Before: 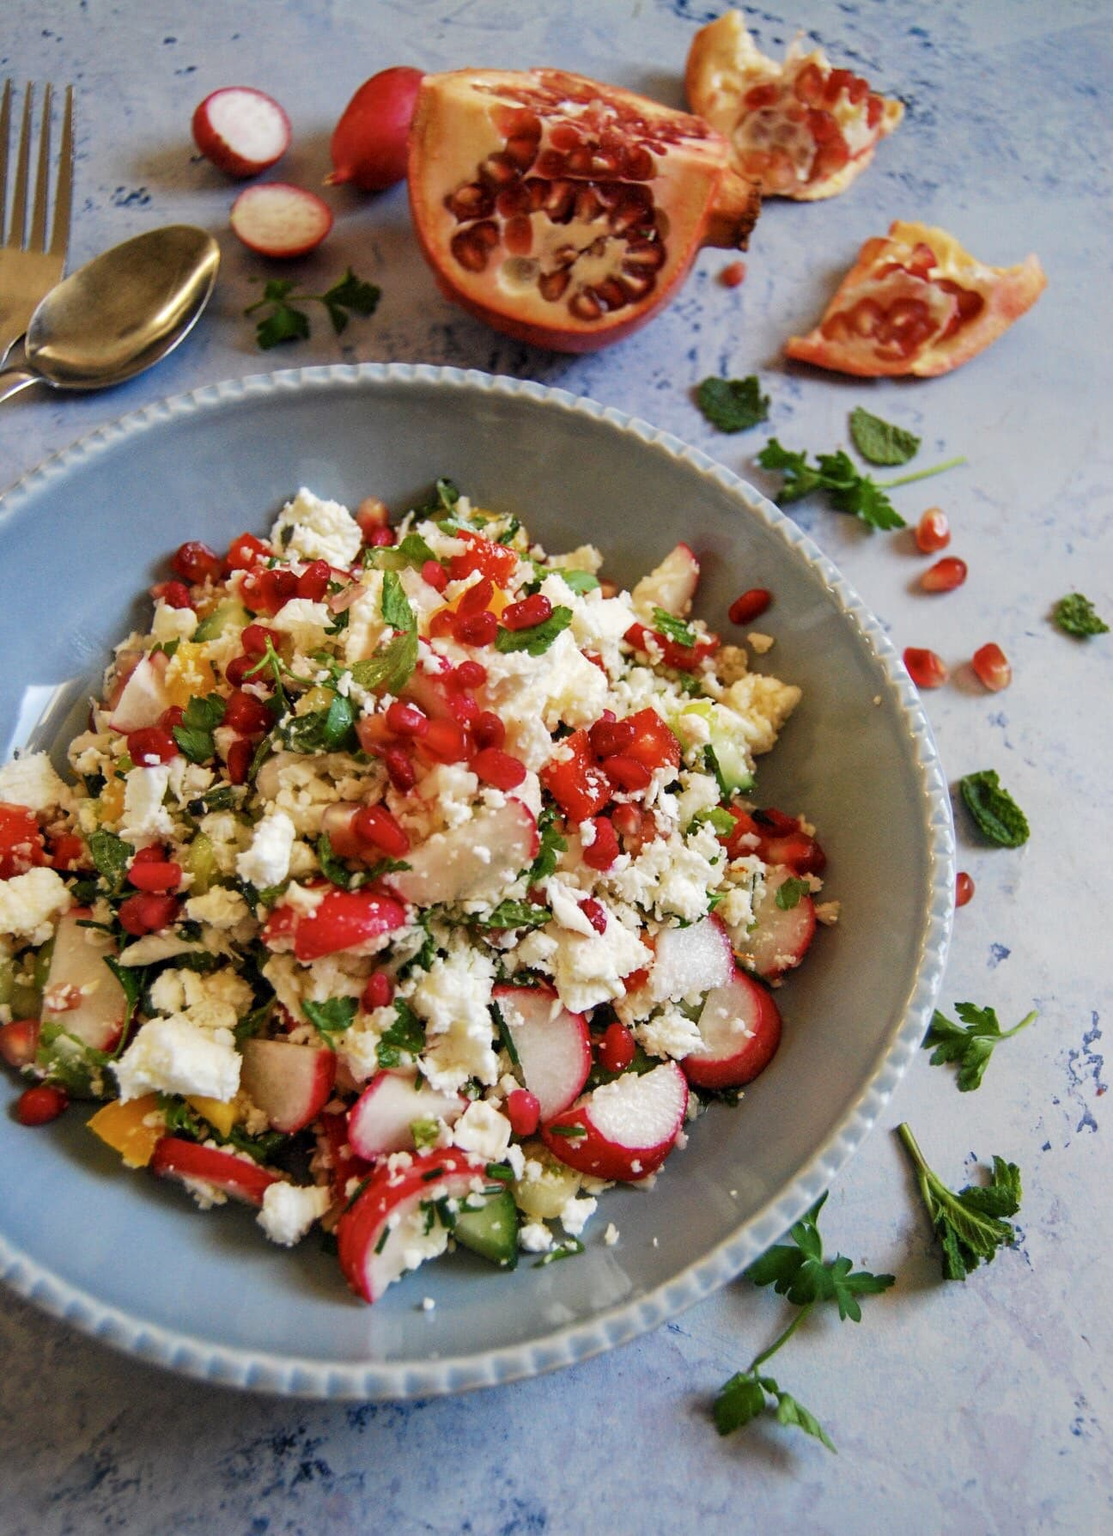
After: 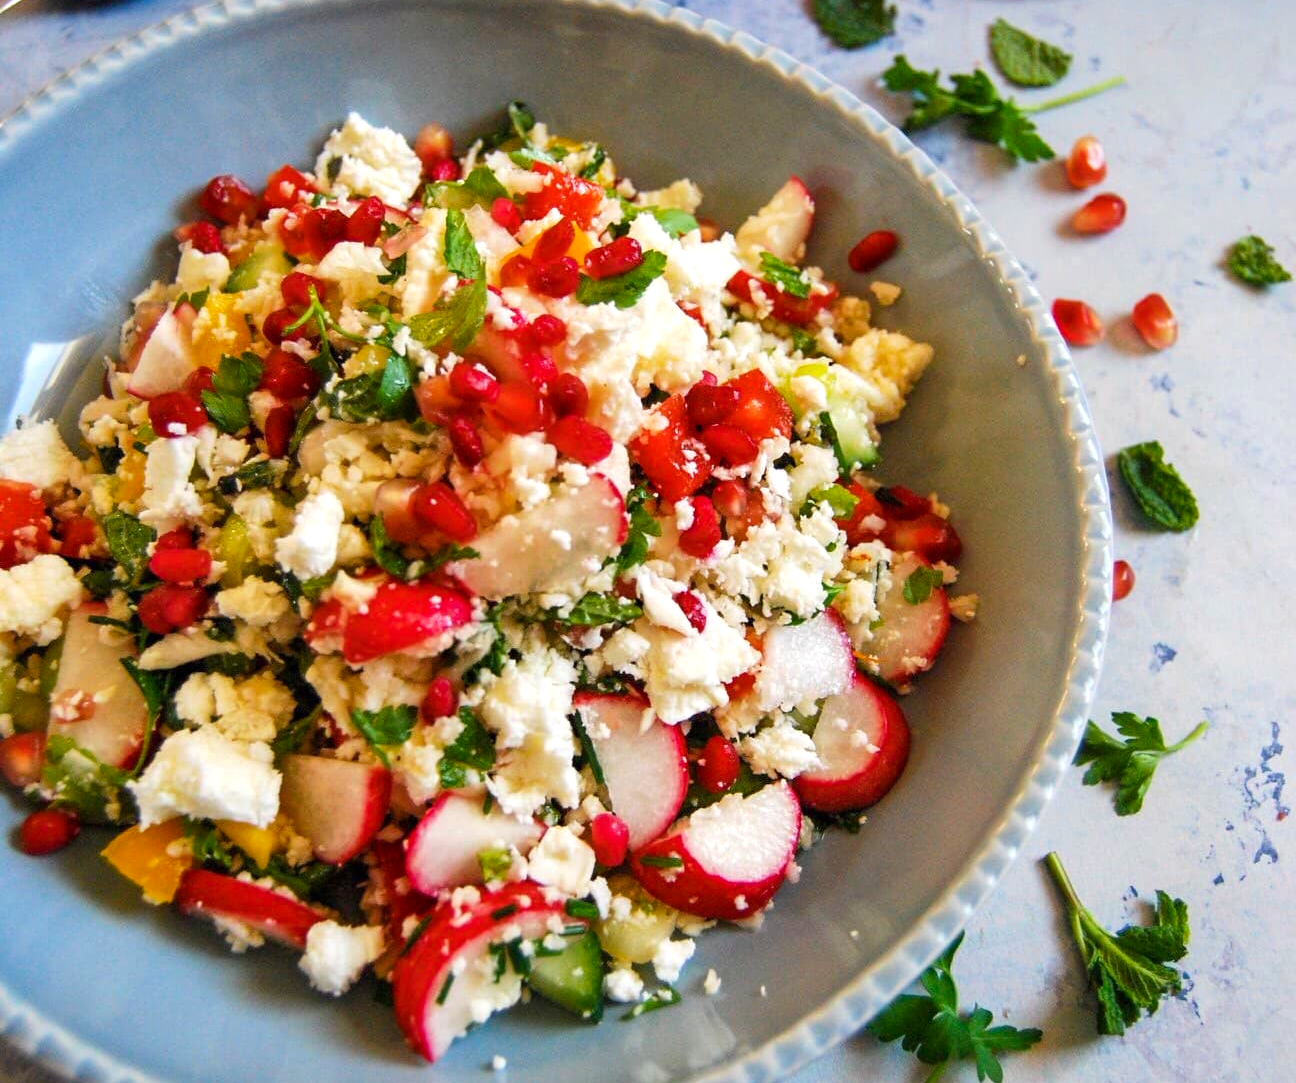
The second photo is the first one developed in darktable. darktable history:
exposure: black level correction 0, exposure 0.302 EV, compensate highlight preservation false
crop and rotate: top 25.449%, bottom 13.933%
color balance rgb: shadows lift › chroma 0.873%, shadows lift › hue 112.67°, highlights gain › chroma 0.155%, highlights gain › hue 331.9°, perceptual saturation grading › global saturation 0.714%, global vibrance 20%
